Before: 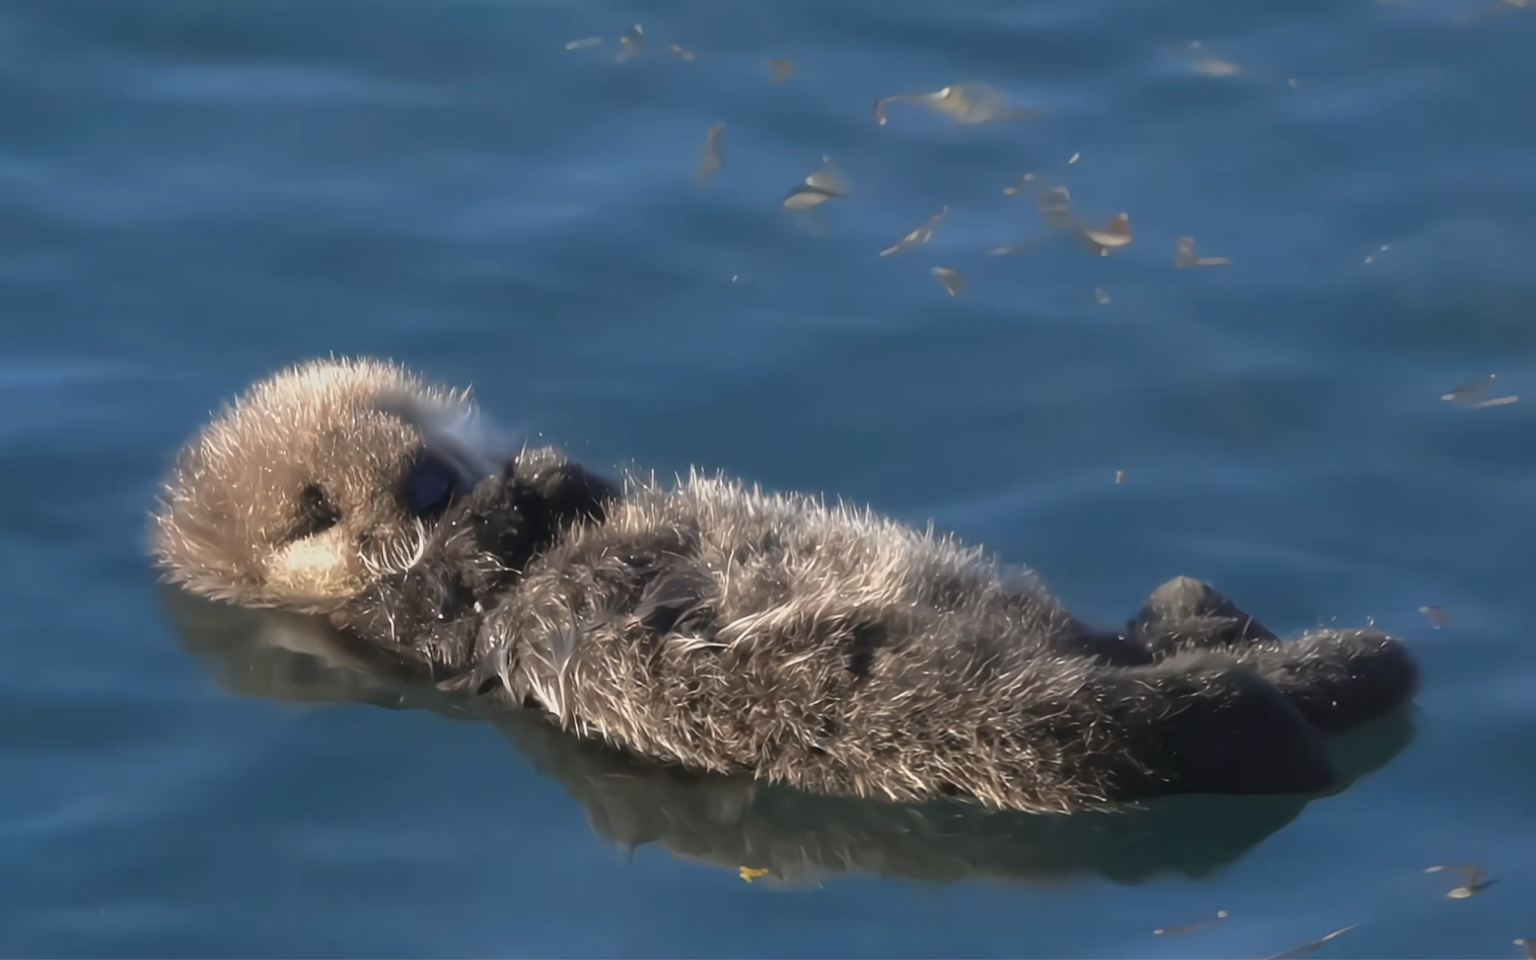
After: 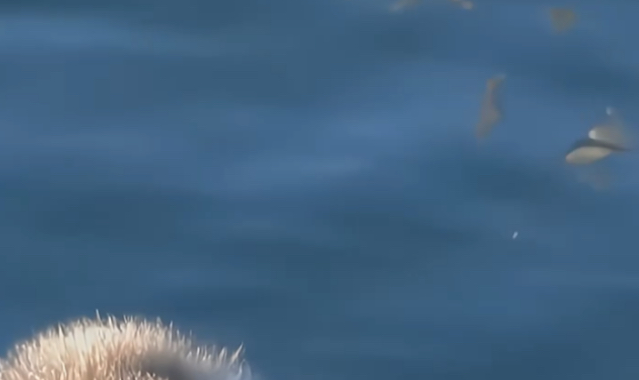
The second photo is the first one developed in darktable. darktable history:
crop: left 15.492%, top 5.424%, right 44.322%, bottom 56.323%
